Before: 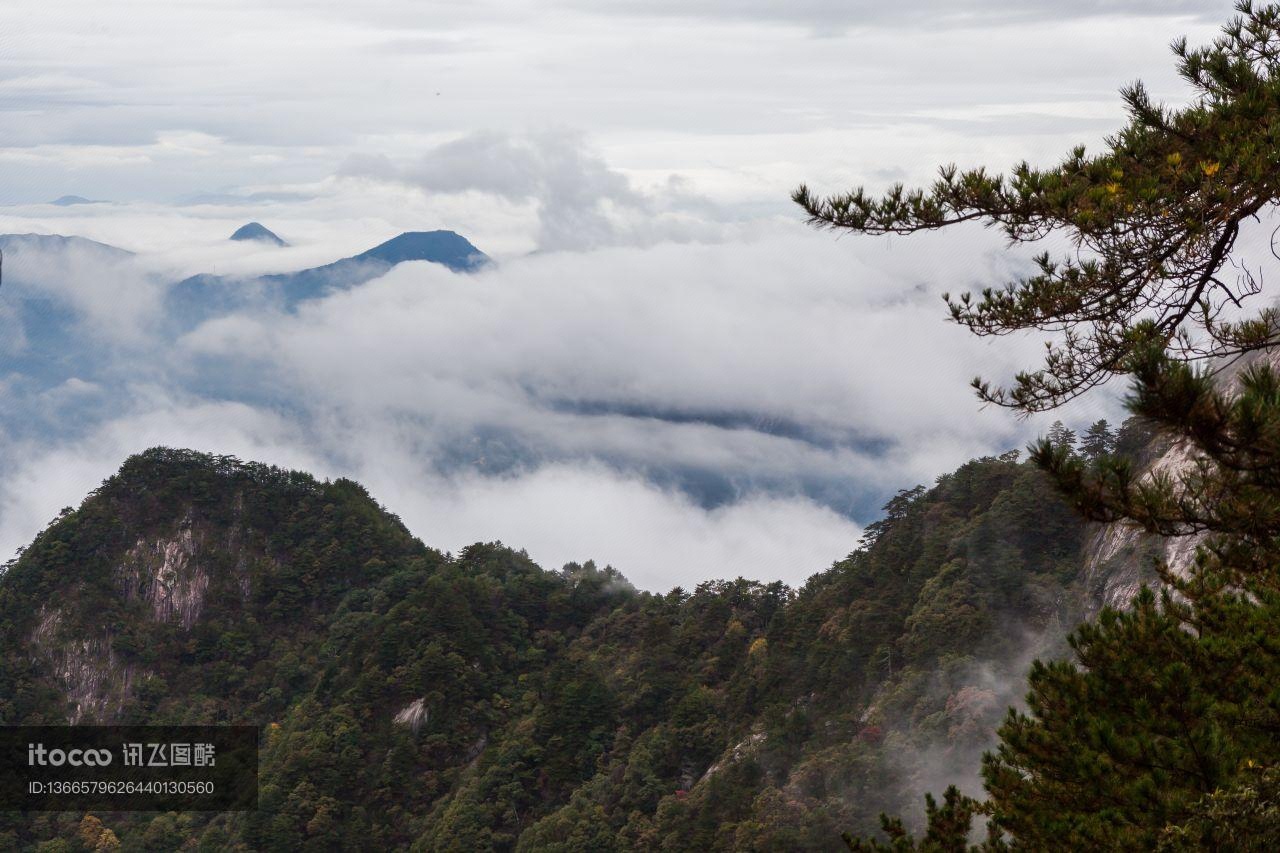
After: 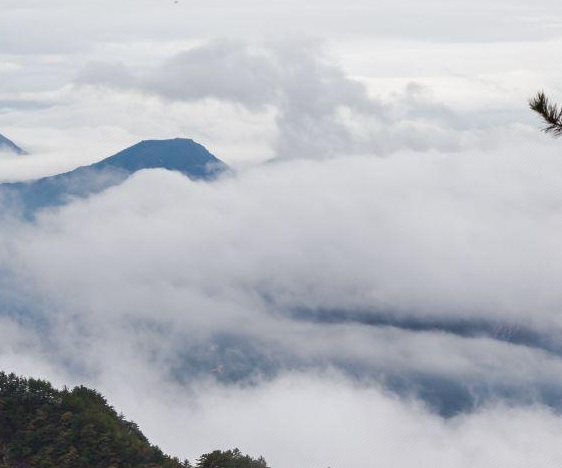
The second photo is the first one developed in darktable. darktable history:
crop: left 20.522%, top 10.857%, right 35.52%, bottom 34.237%
